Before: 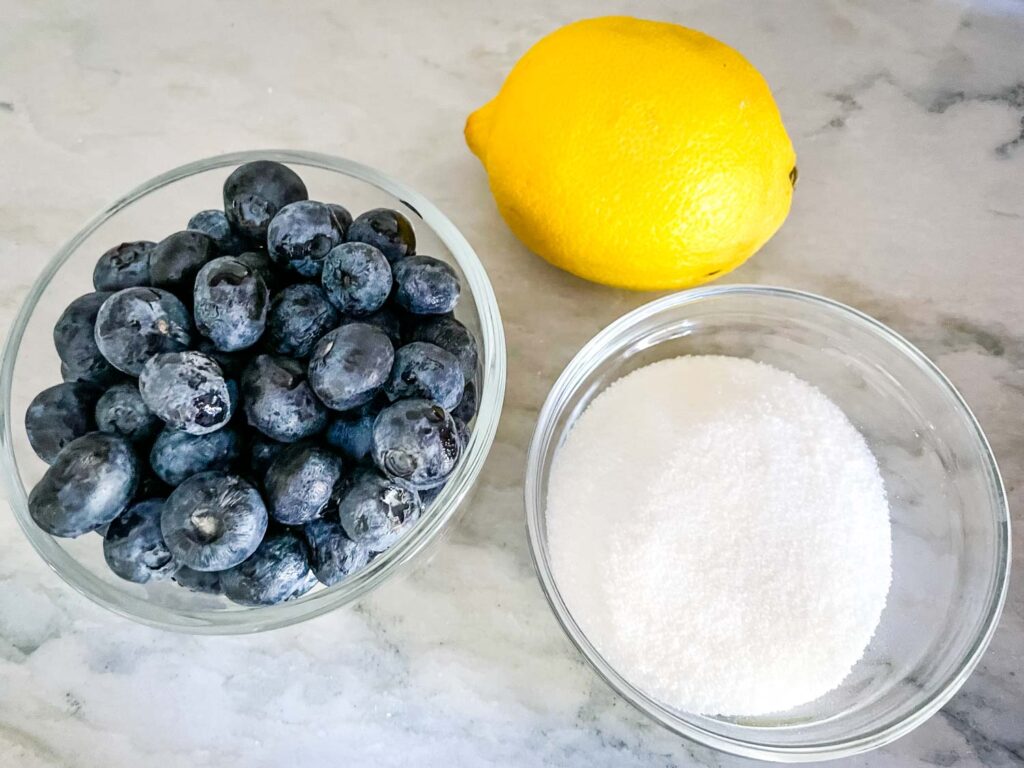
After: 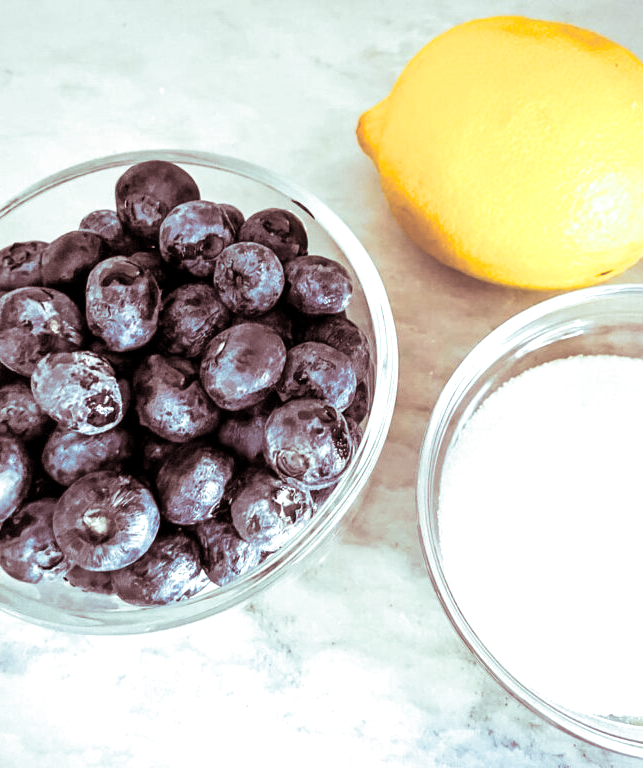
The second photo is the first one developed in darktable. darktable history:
exposure: black level correction 0.001, exposure 0.5 EV, compensate exposure bias true, compensate highlight preservation false
split-toning: shadows › saturation 0.3, highlights › hue 180°, highlights › saturation 0.3, compress 0%
crop: left 10.644%, right 26.528%
